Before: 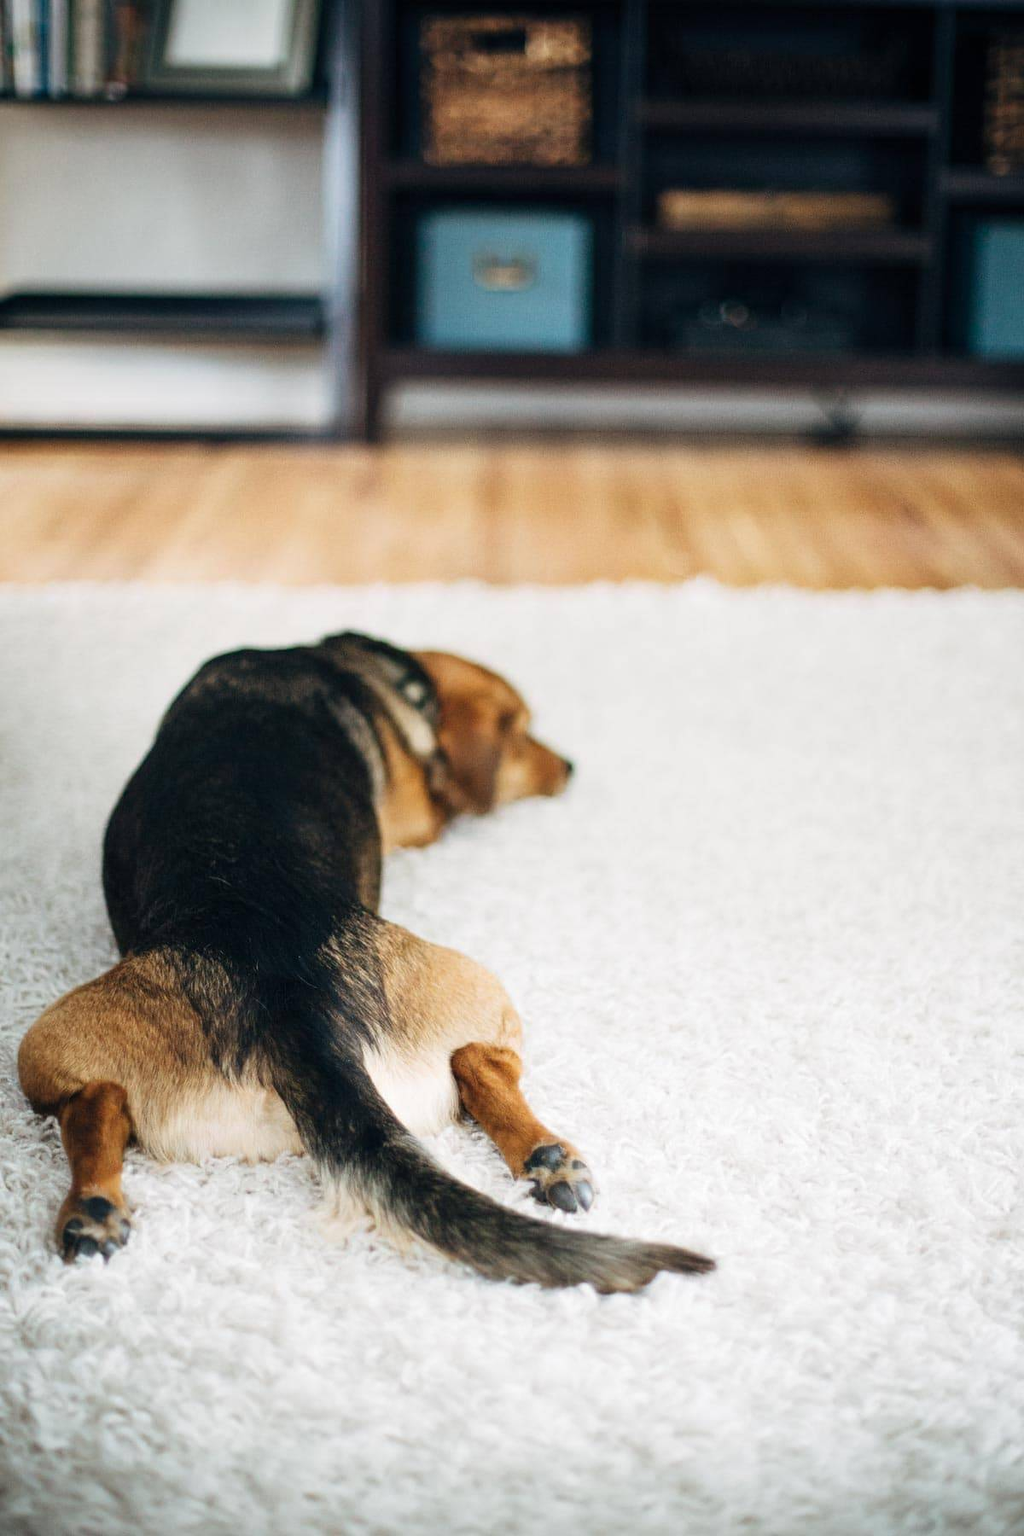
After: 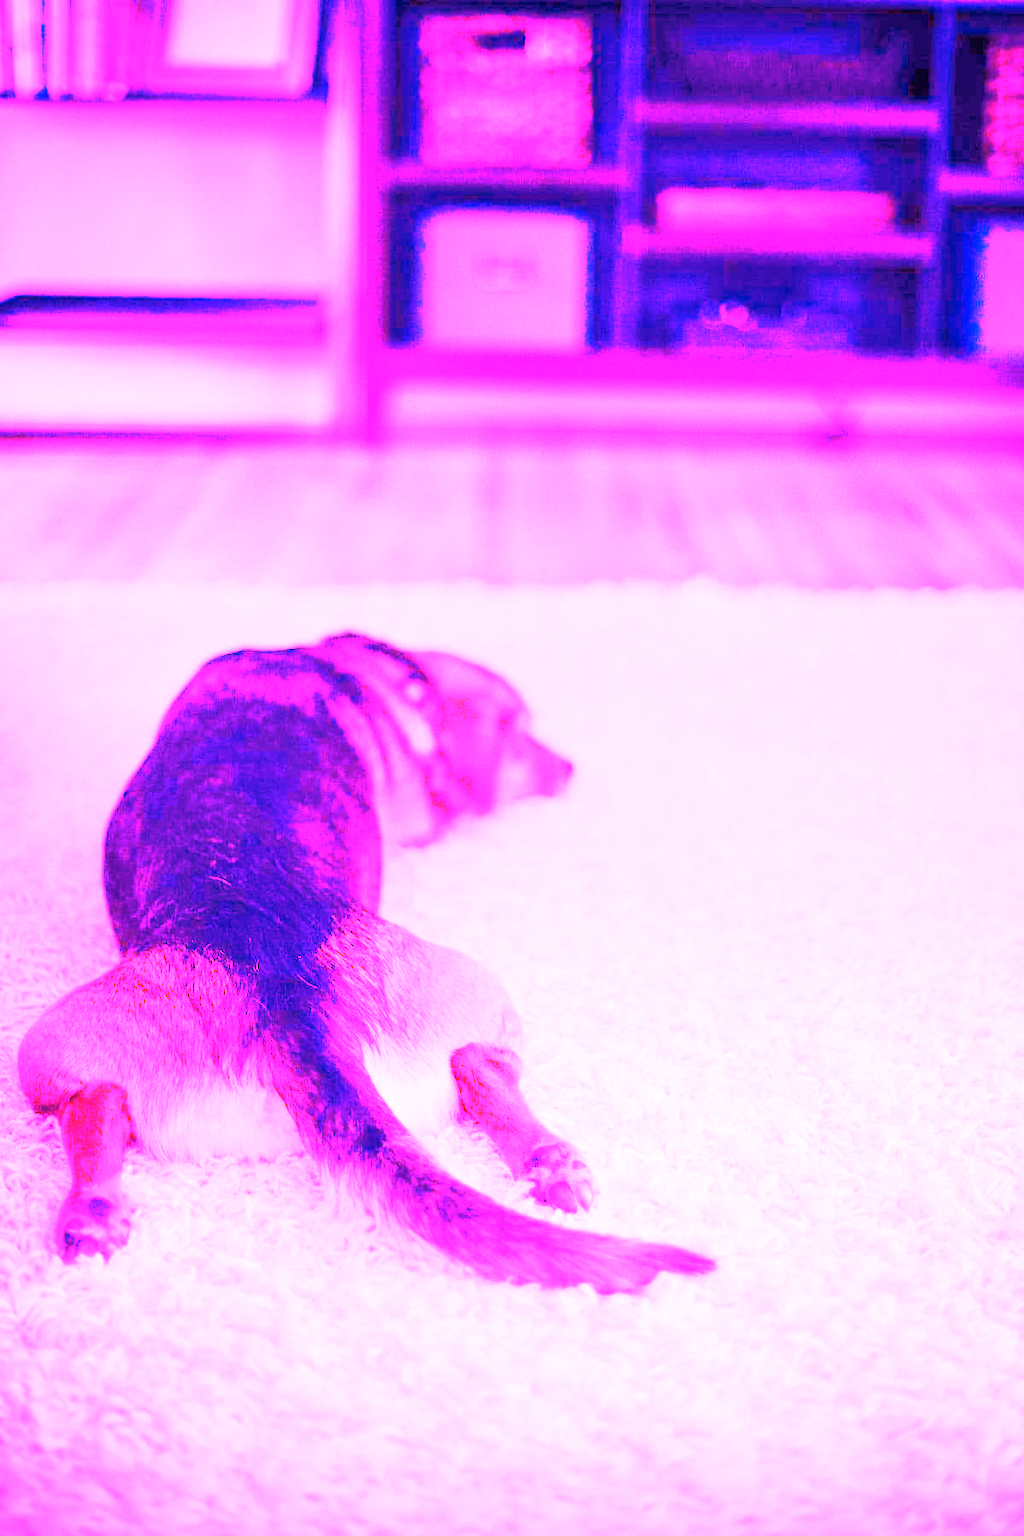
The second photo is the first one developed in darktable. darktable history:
tone equalizer: -7 EV 0.15 EV, -6 EV 0.6 EV, -5 EV 1.15 EV, -4 EV 1.33 EV, -3 EV 1.15 EV, -2 EV 0.6 EV, -1 EV 0.15 EV, mask exposure compensation -0.5 EV
white balance: red 8, blue 8
